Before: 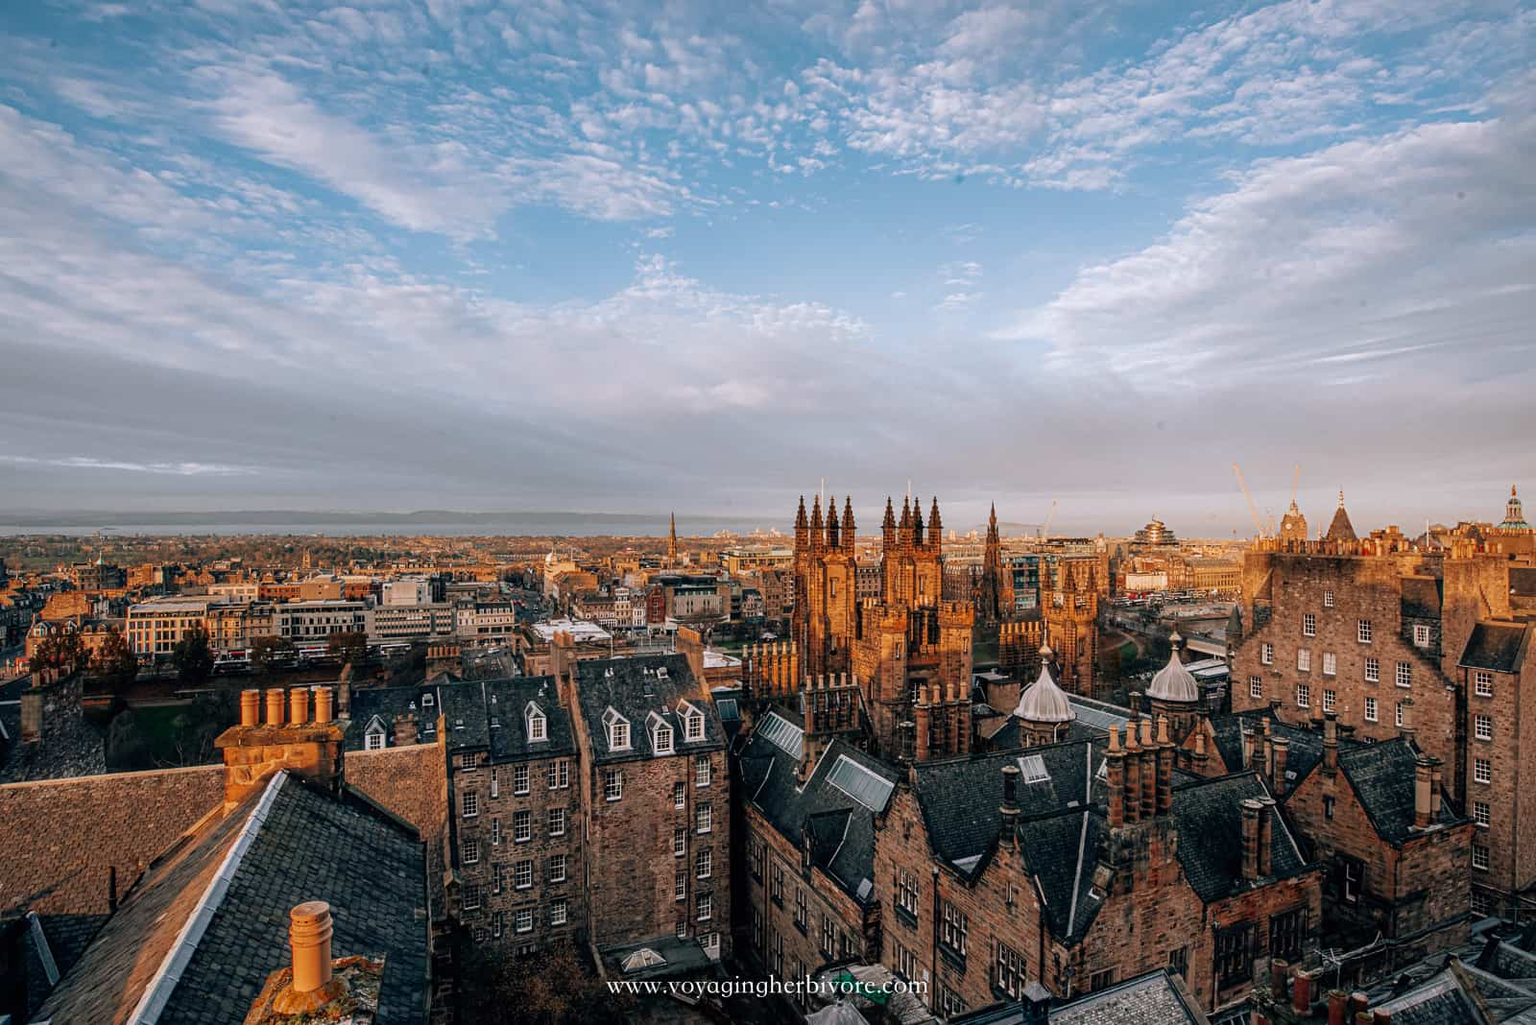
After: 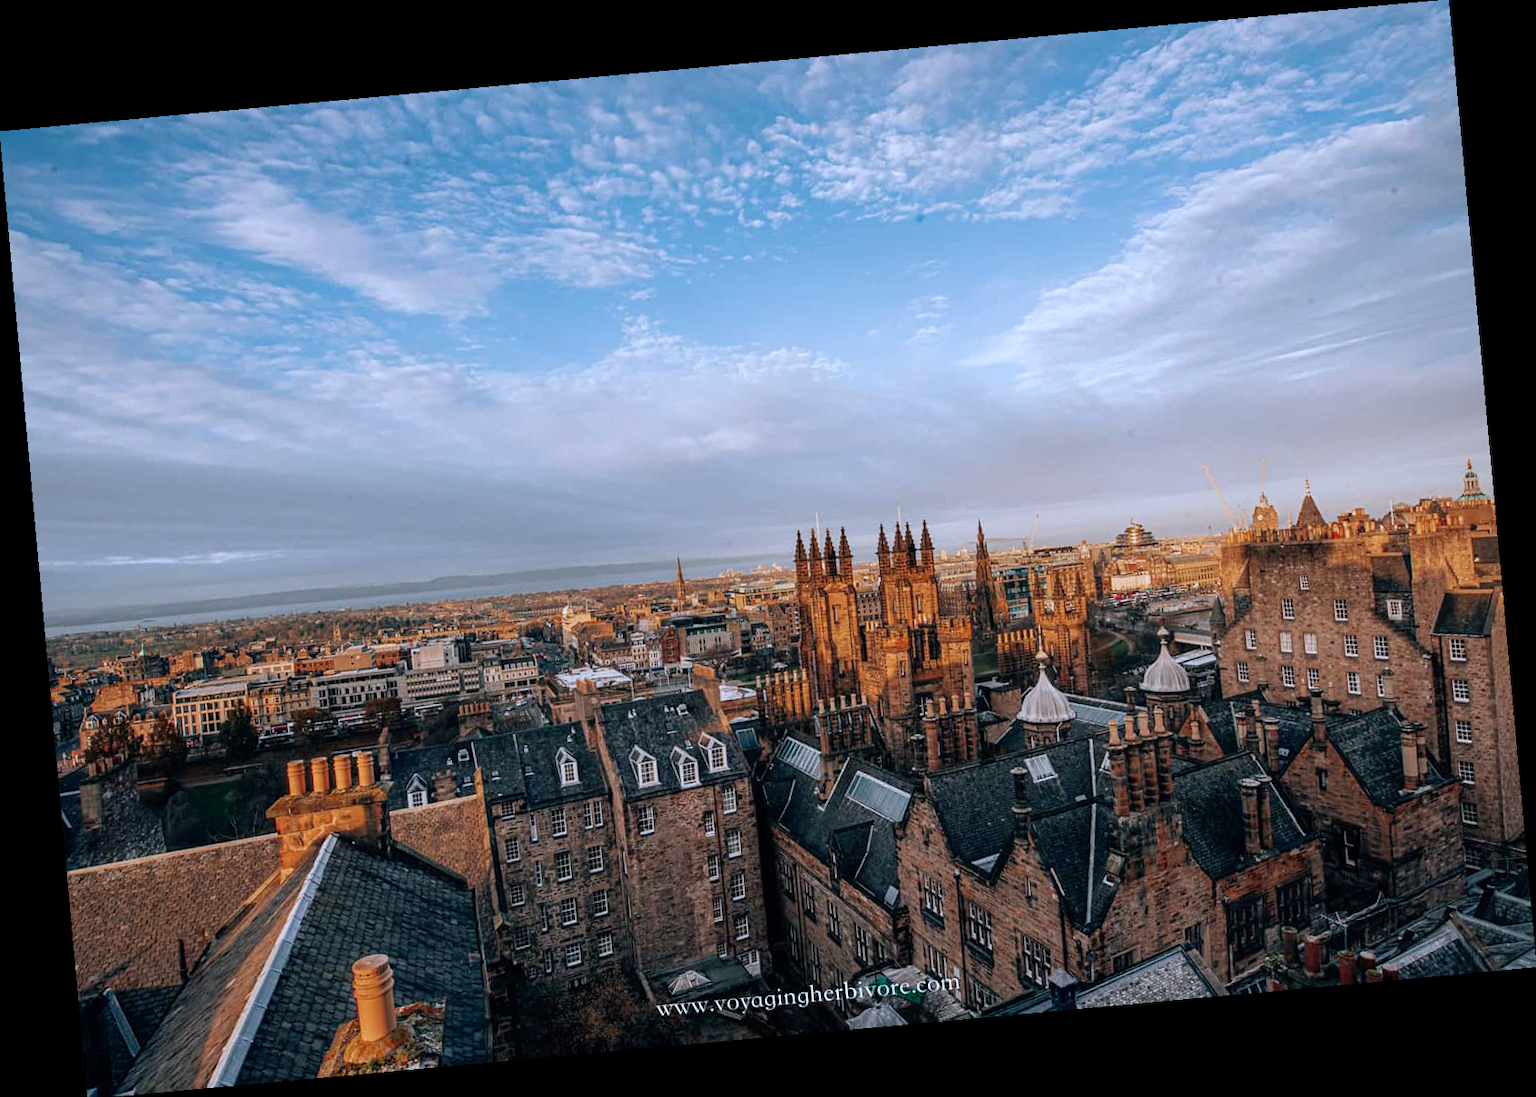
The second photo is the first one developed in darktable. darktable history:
rotate and perspective: rotation -5.2°, automatic cropping off
color calibration: x 0.37, y 0.382, temperature 4313.32 K
